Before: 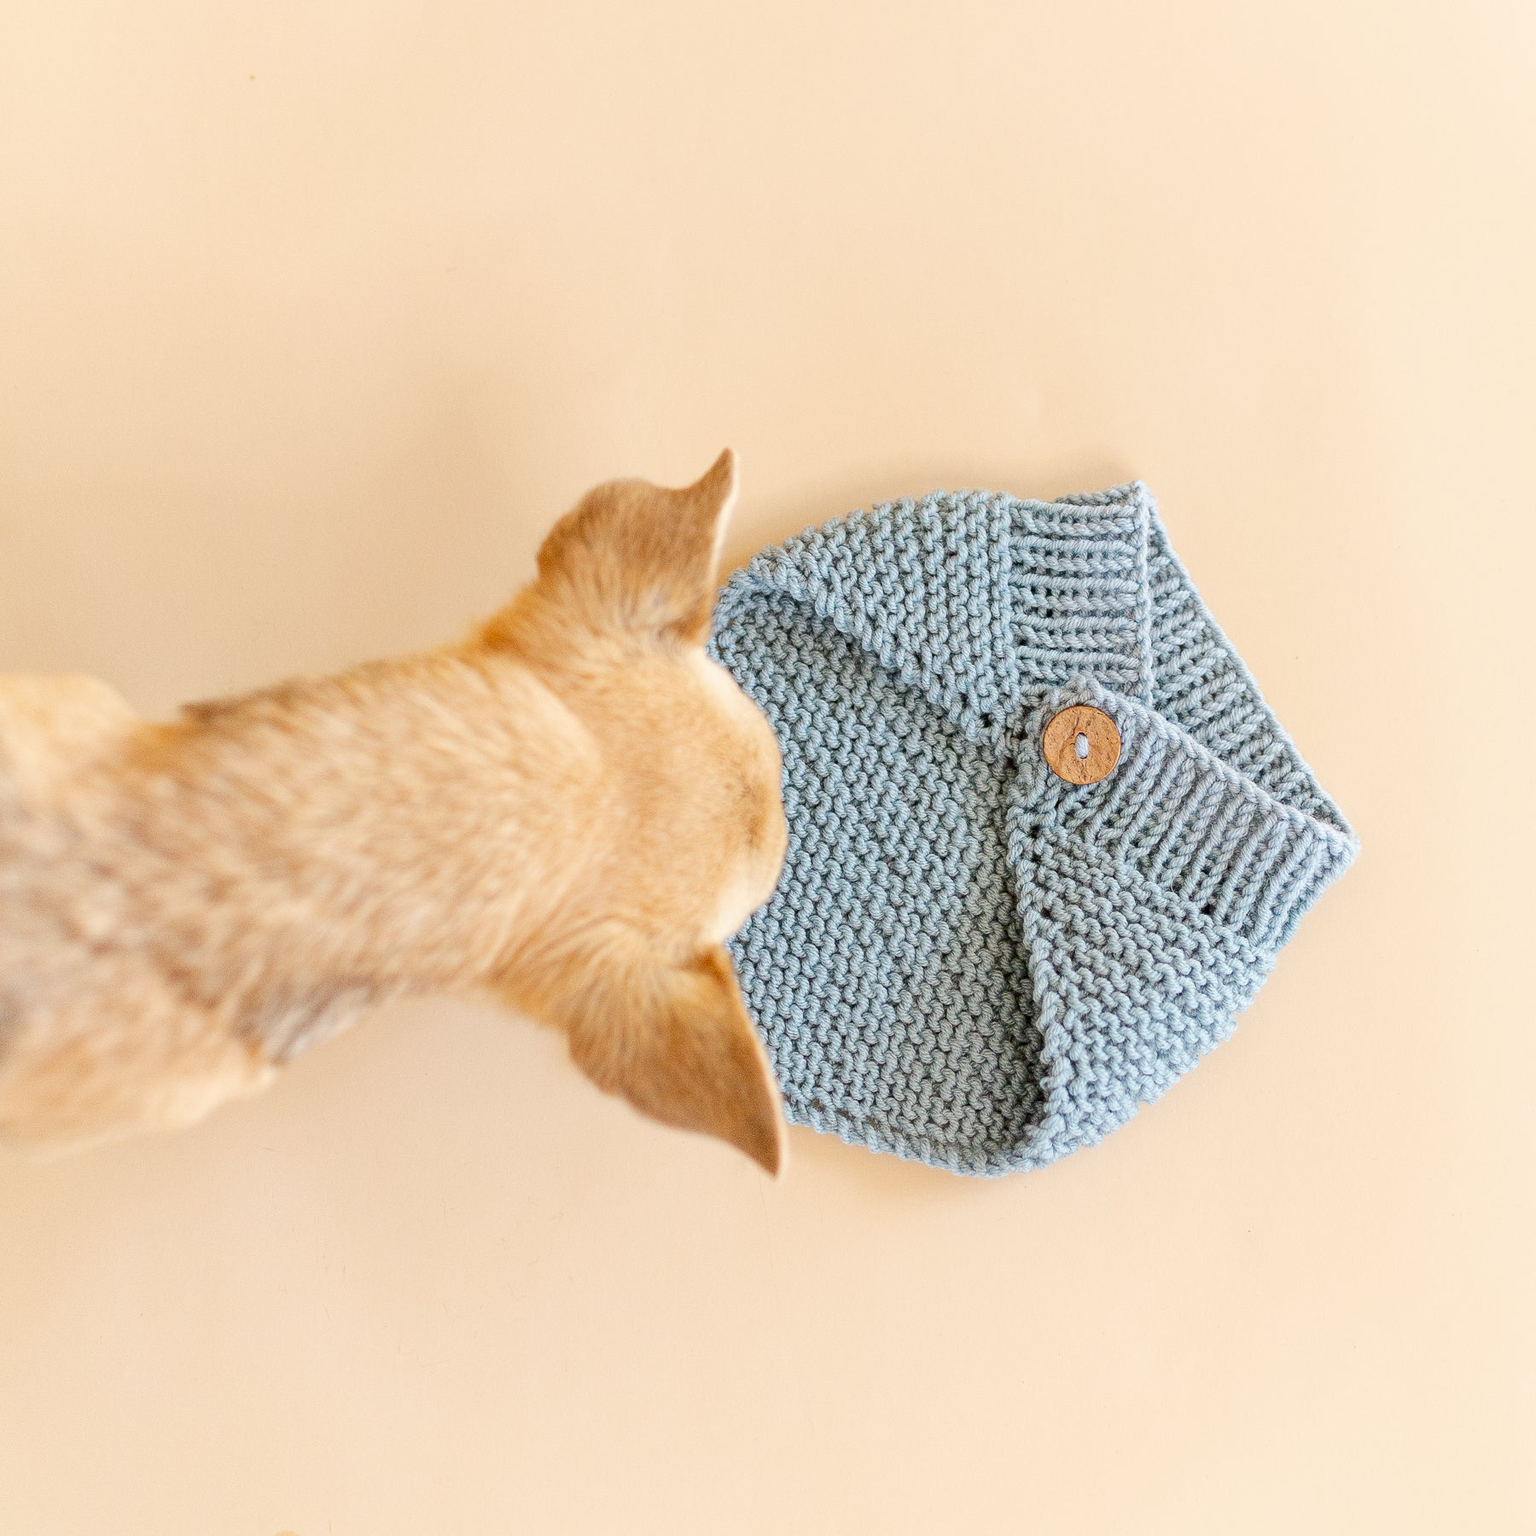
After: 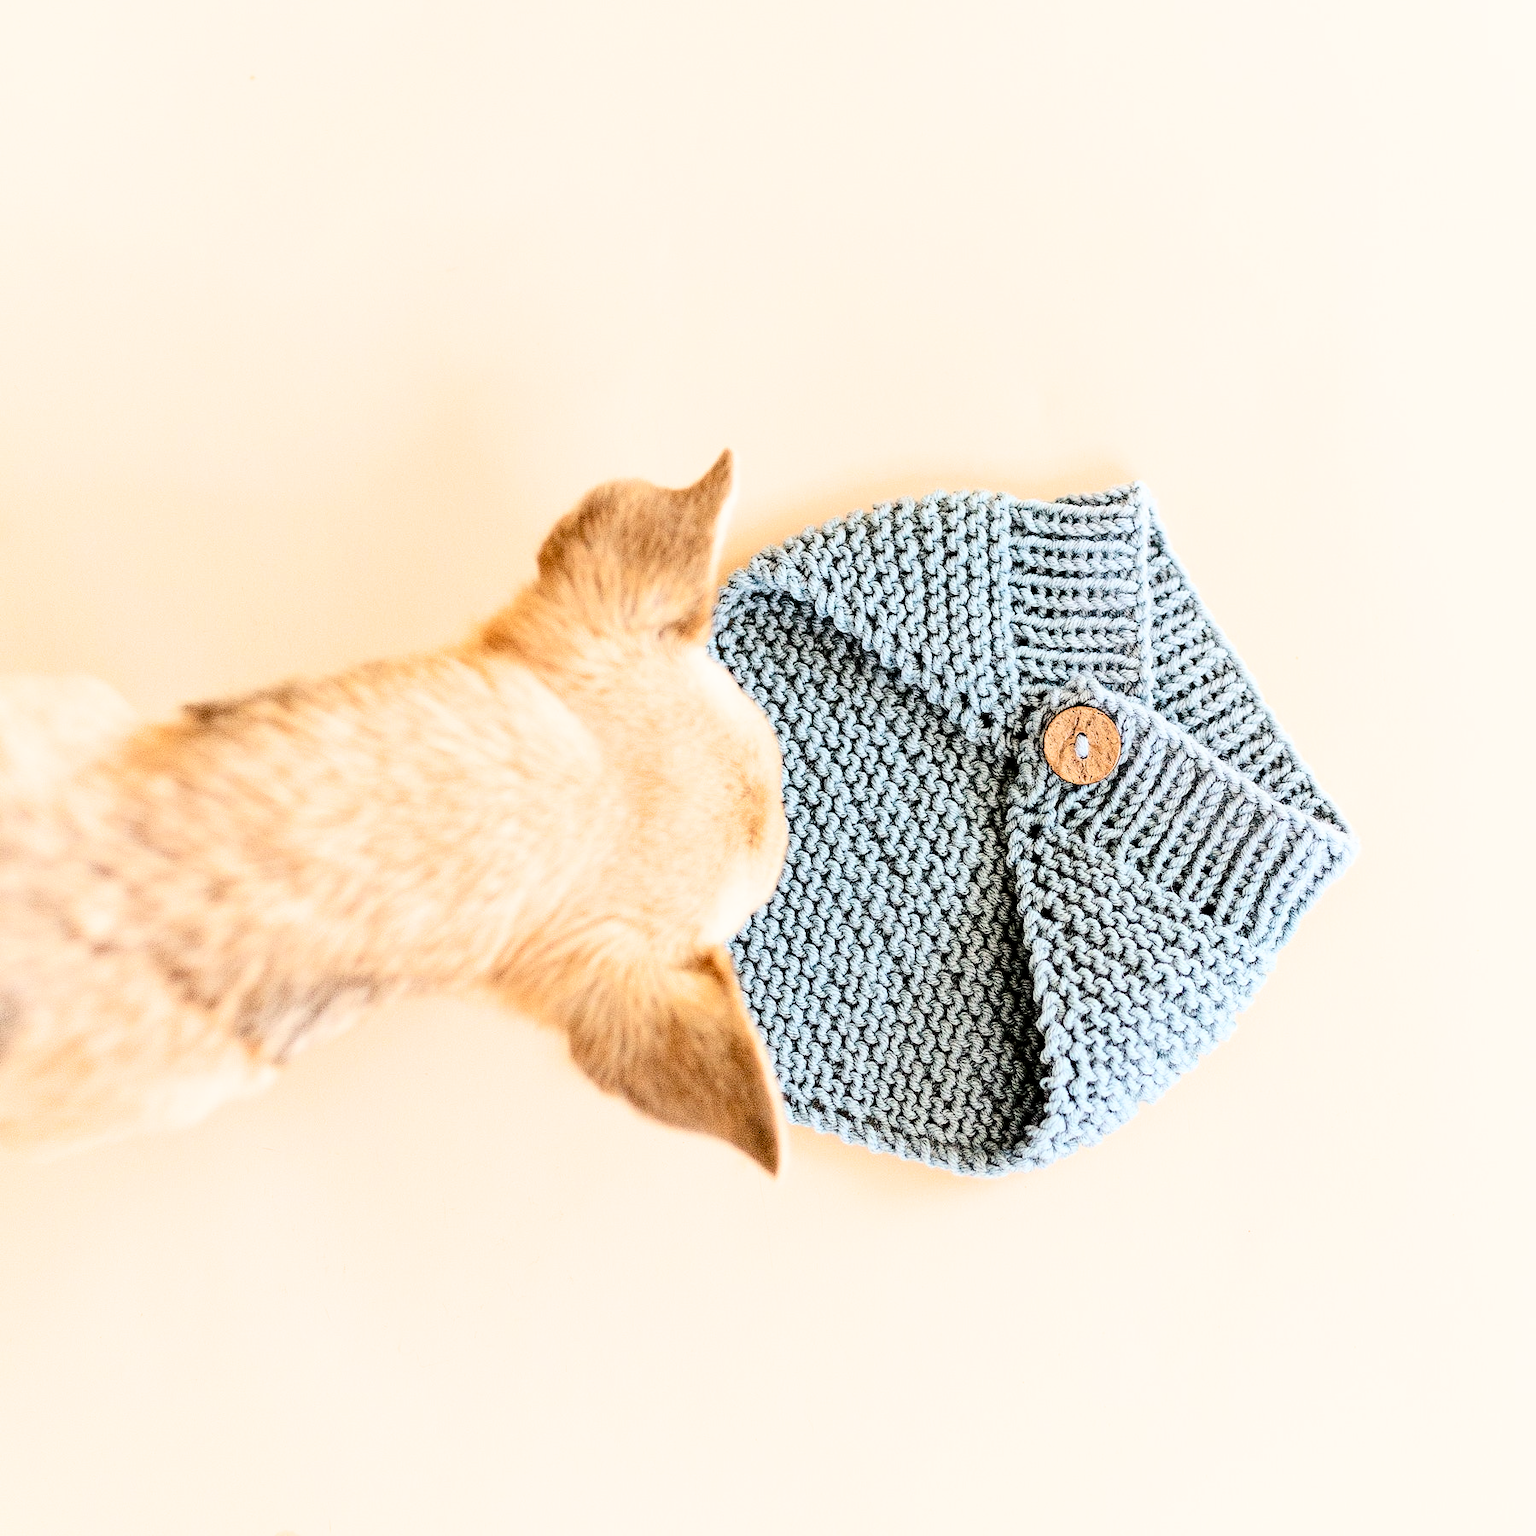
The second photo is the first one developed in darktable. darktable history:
contrast brightness saturation: contrast 0.2, brightness -0.11, saturation 0.1
exposure: compensate exposure bias true, compensate highlight preservation false
filmic rgb: black relative exposure -3.75 EV, white relative exposure 2.4 EV, dynamic range scaling -50%, hardness 3.42, latitude 30%, contrast 1.8
